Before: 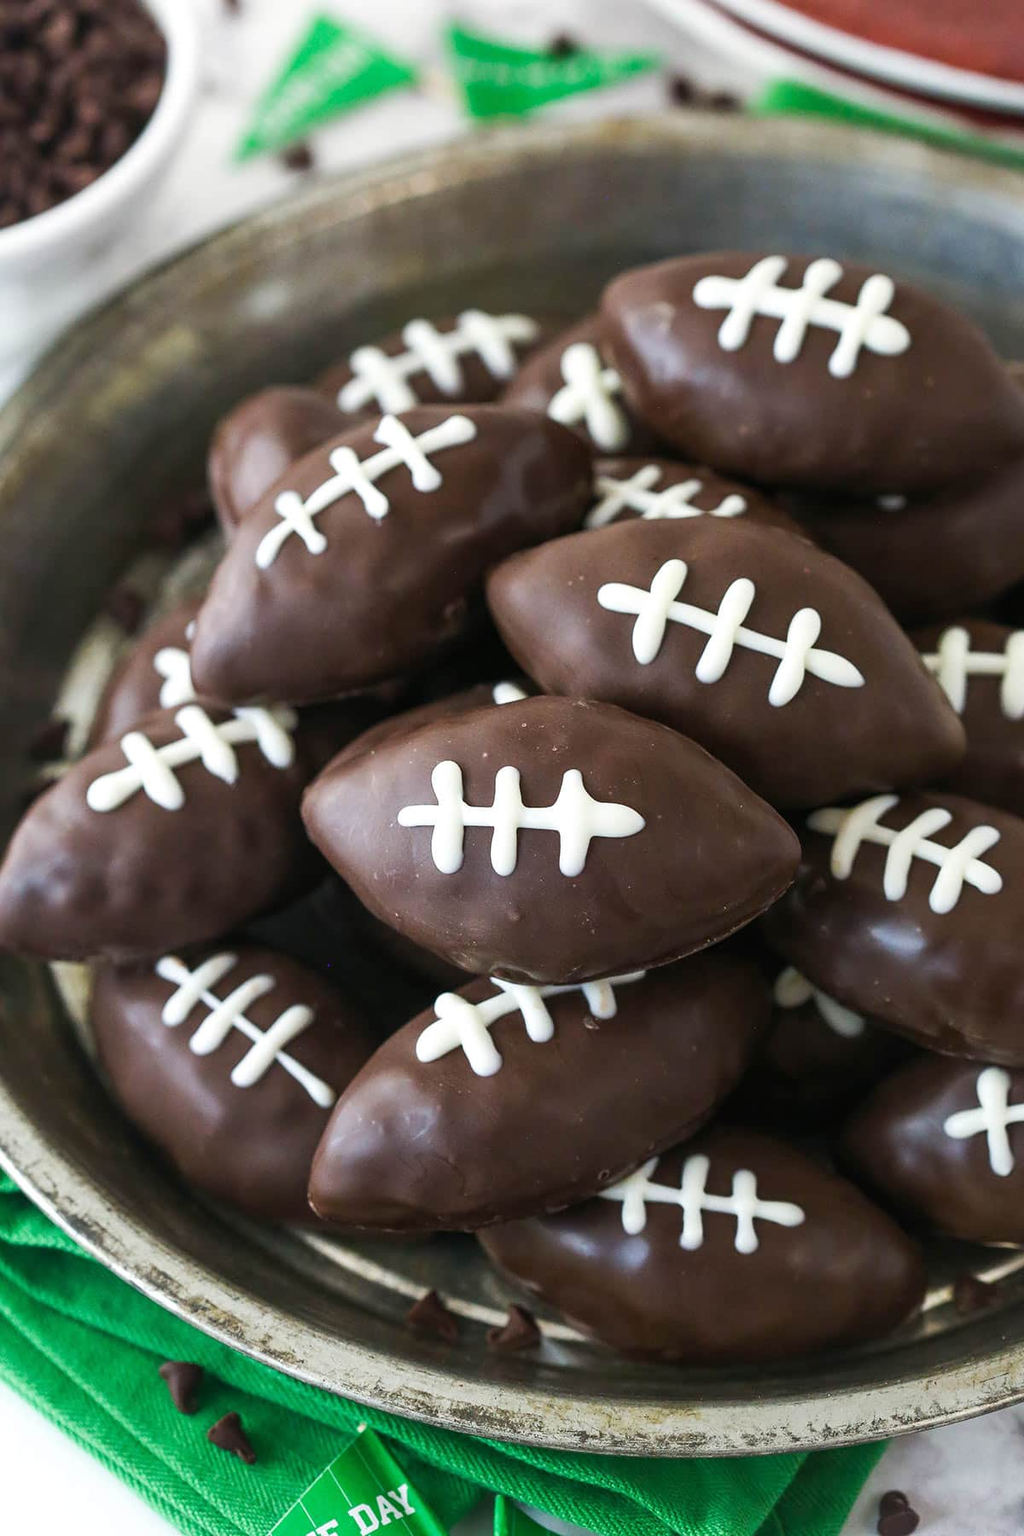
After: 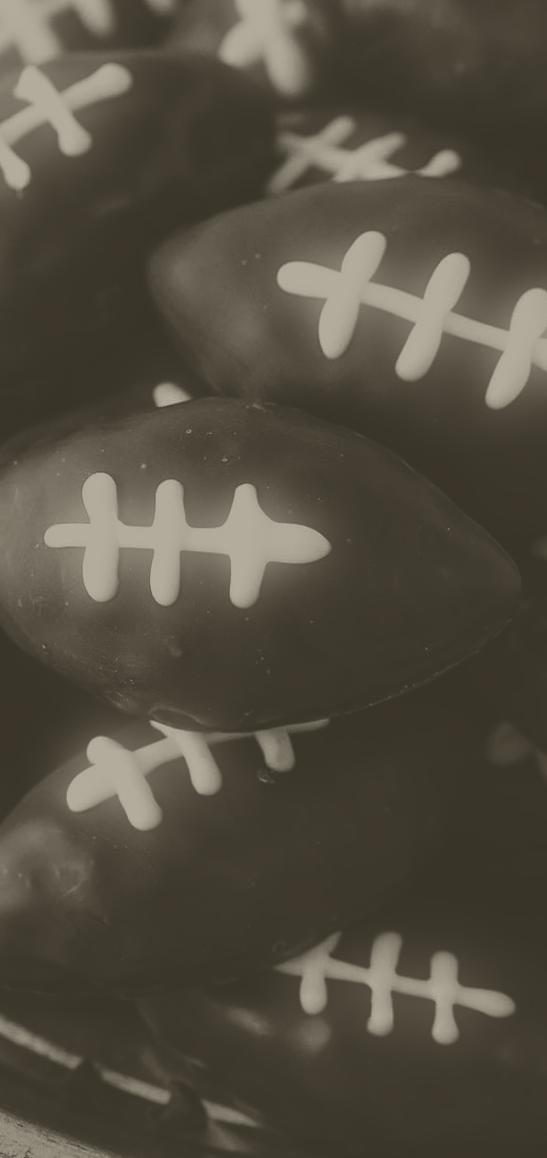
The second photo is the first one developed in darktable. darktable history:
color correction: highlights a* -1.43, highlights b* 10.12, shadows a* 0.395, shadows b* 19.35
rgb curve: curves: ch0 [(0, 0.186) (0.314, 0.284) (0.775, 0.708) (1, 1)], compensate middle gray true, preserve colors none
rotate and perspective: rotation 0.062°, lens shift (vertical) 0.115, lens shift (horizontal) -0.133, crop left 0.047, crop right 0.94, crop top 0.061, crop bottom 0.94
crop: left 31.379%, top 24.658%, right 20.326%, bottom 6.628%
colorize: hue 41.44°, saturation 22%, source mix 60%, lightness 10.61%
bloom: size 5%, threshold 95%, strength 15%
